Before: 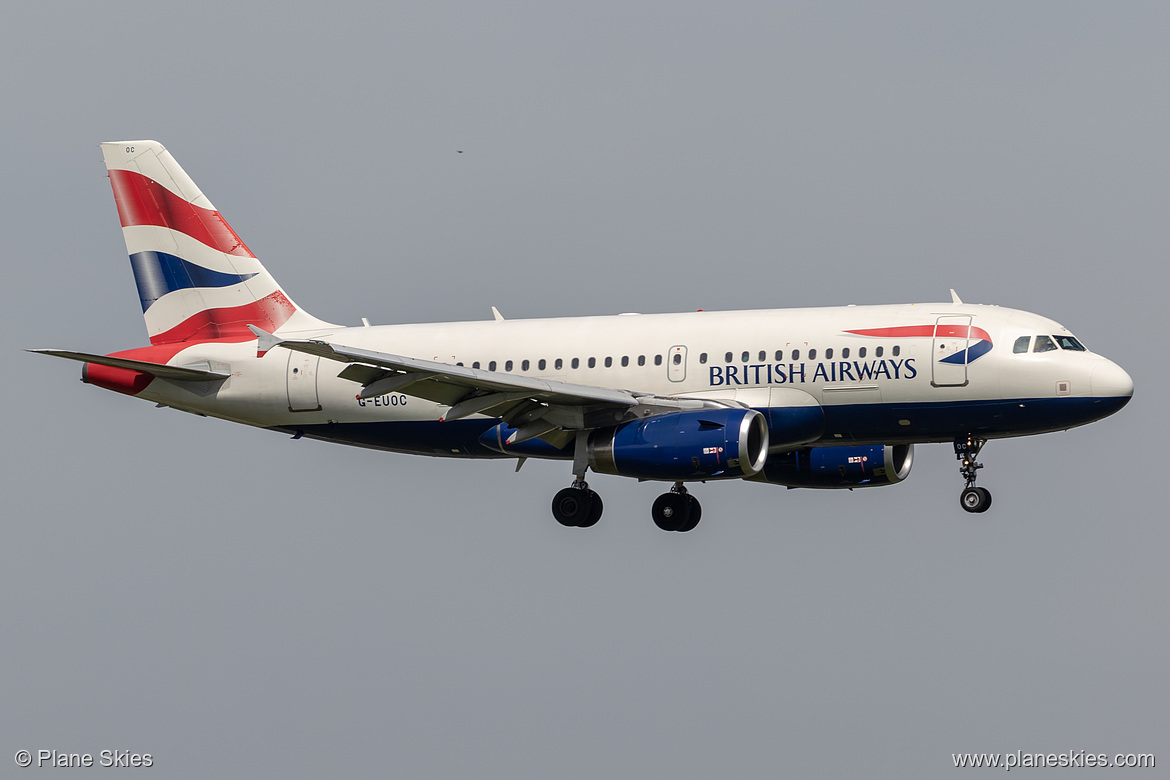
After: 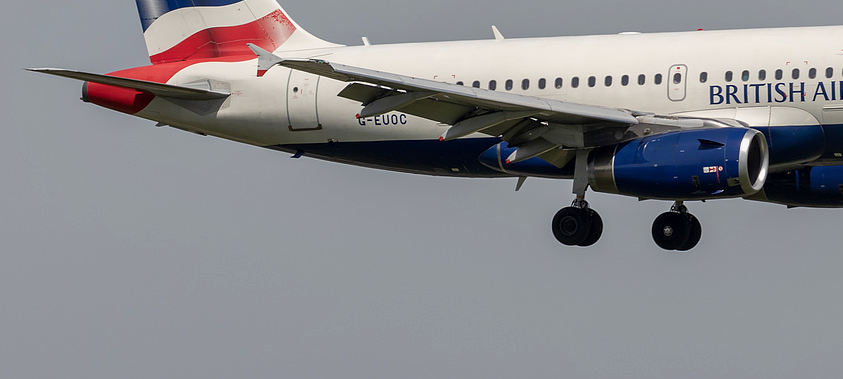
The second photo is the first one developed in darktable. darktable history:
crop: top 36.13%, right 27.919%, bottom 15.173%
color correction: highlights b* -0.005
local contrast: mode bilateral grid, contrast 20, coarseness 50, detail 132%, midtone range 0.2
color balance rgb: perceptual saturation grading › global saturation 0.297%, perceptual saturation grading › mid-tones 11.547%, global vibrance -17.84%, contrast -6.236%
